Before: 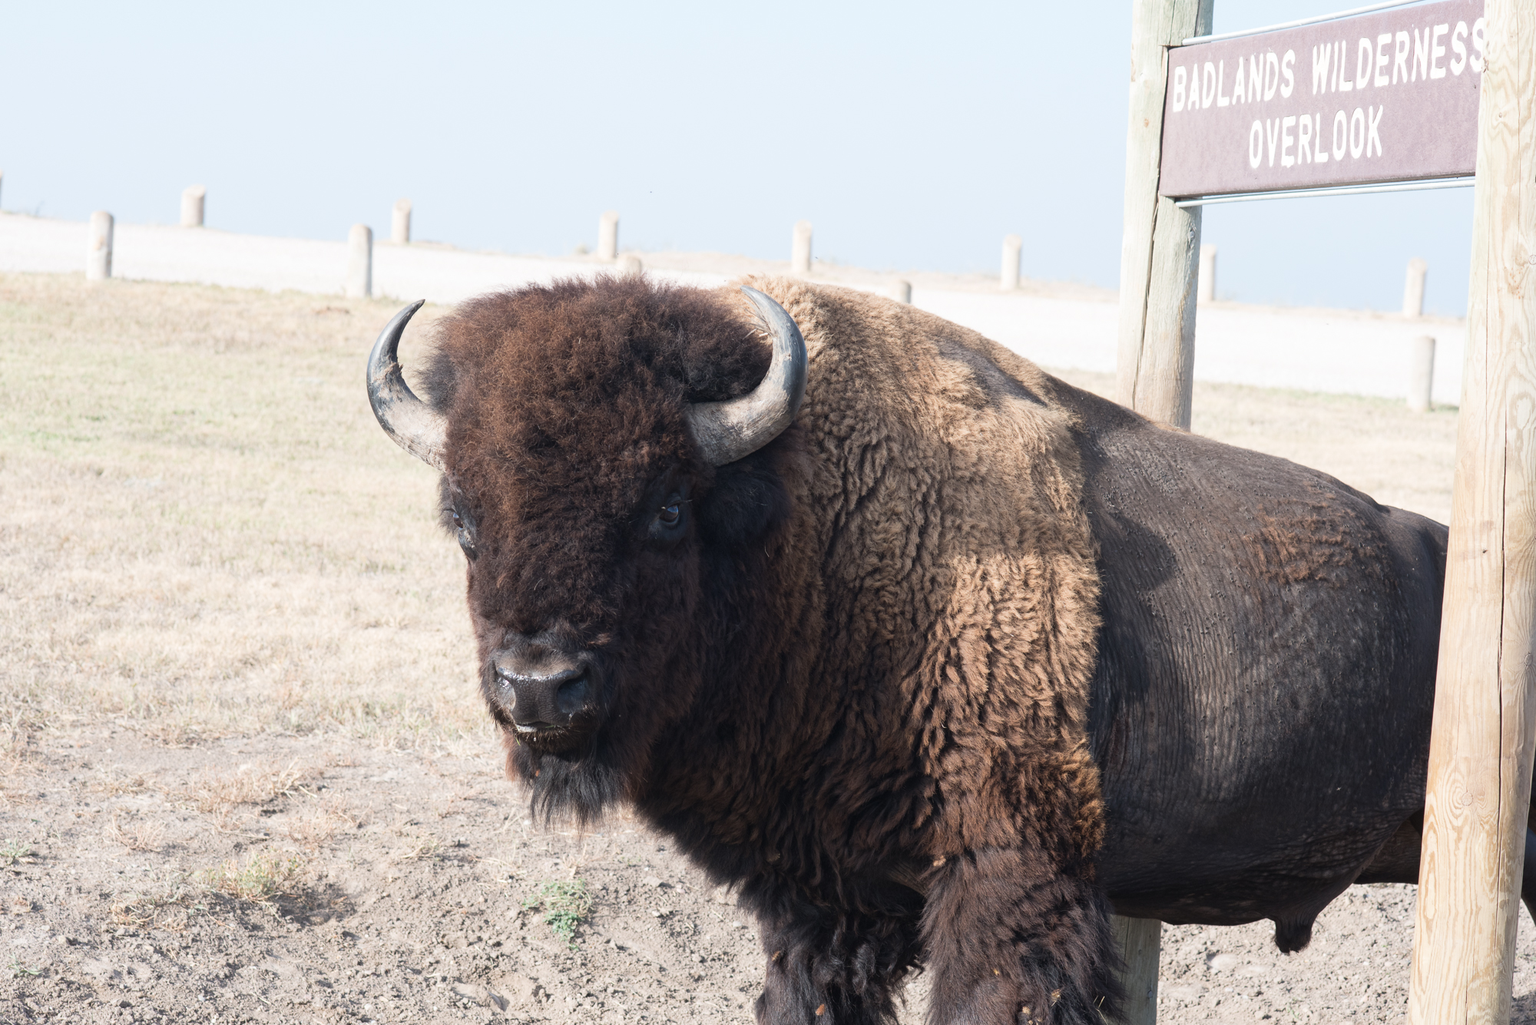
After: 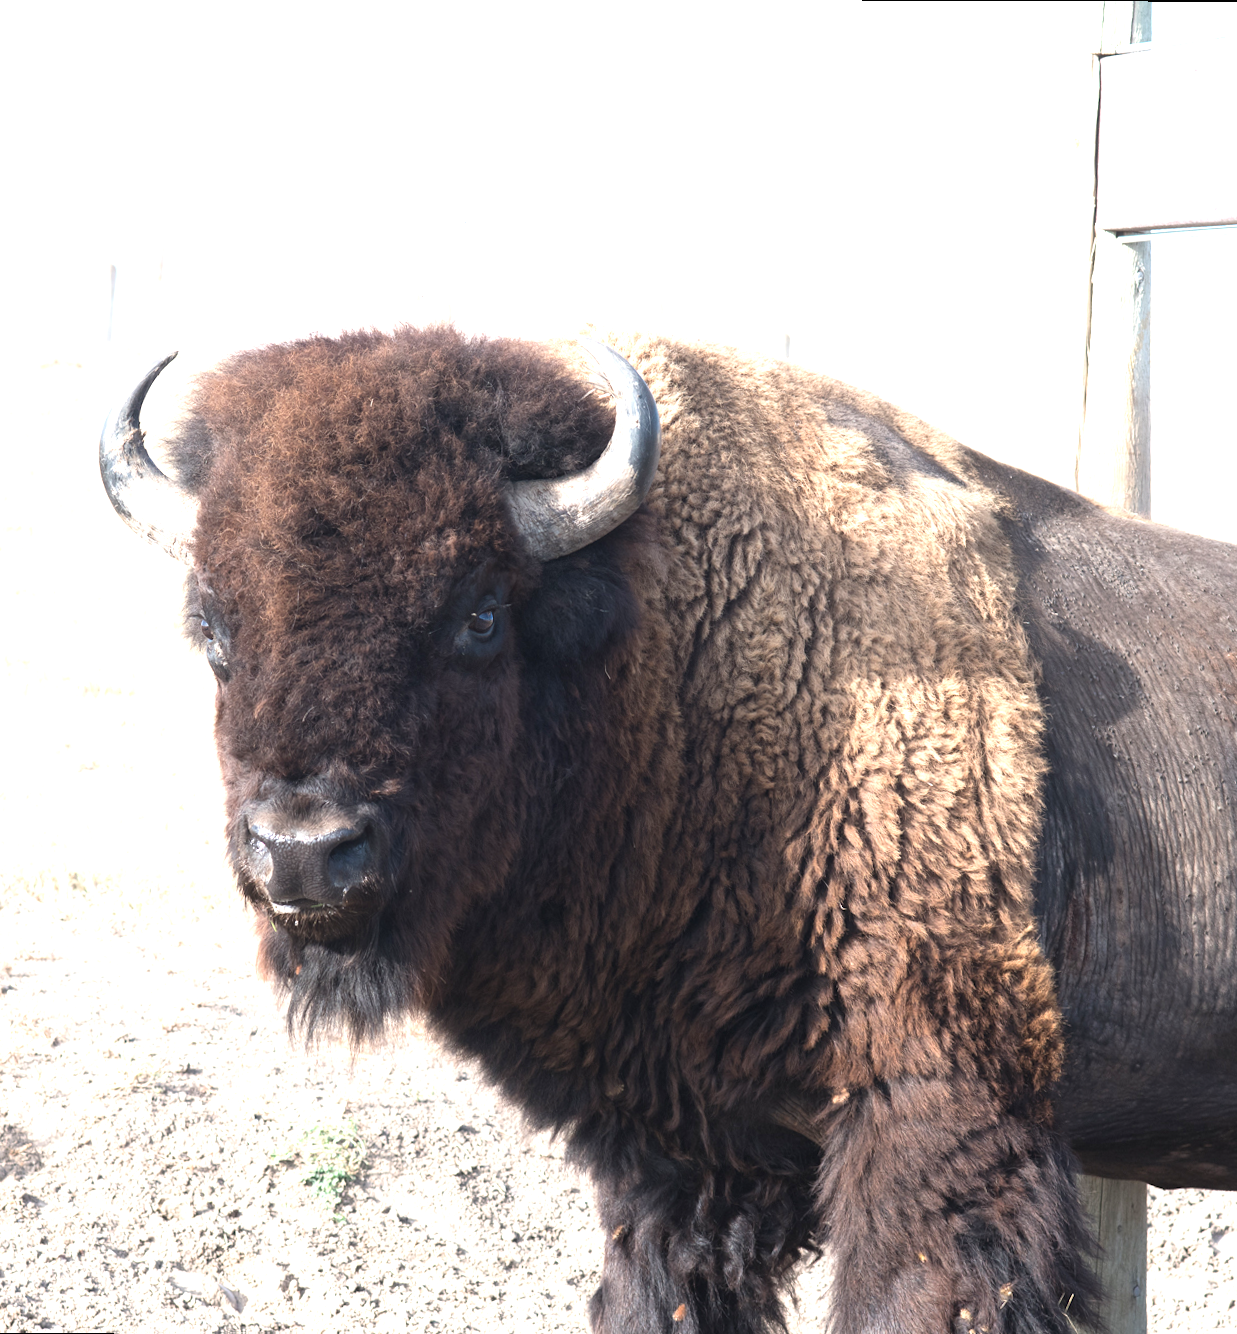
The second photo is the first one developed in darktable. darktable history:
crop: left 16.899%, right 16.556%
exposure: black level correction 0, exposure 0.95 EV, compensate exposure bias true, compensate highlight preservation false
rotate and perspective: rotation 0.215°, lens shift (vertical) -0.139, crop left 0.069, crop right 0.939, crop top 0.002, crop bottom 0.996
